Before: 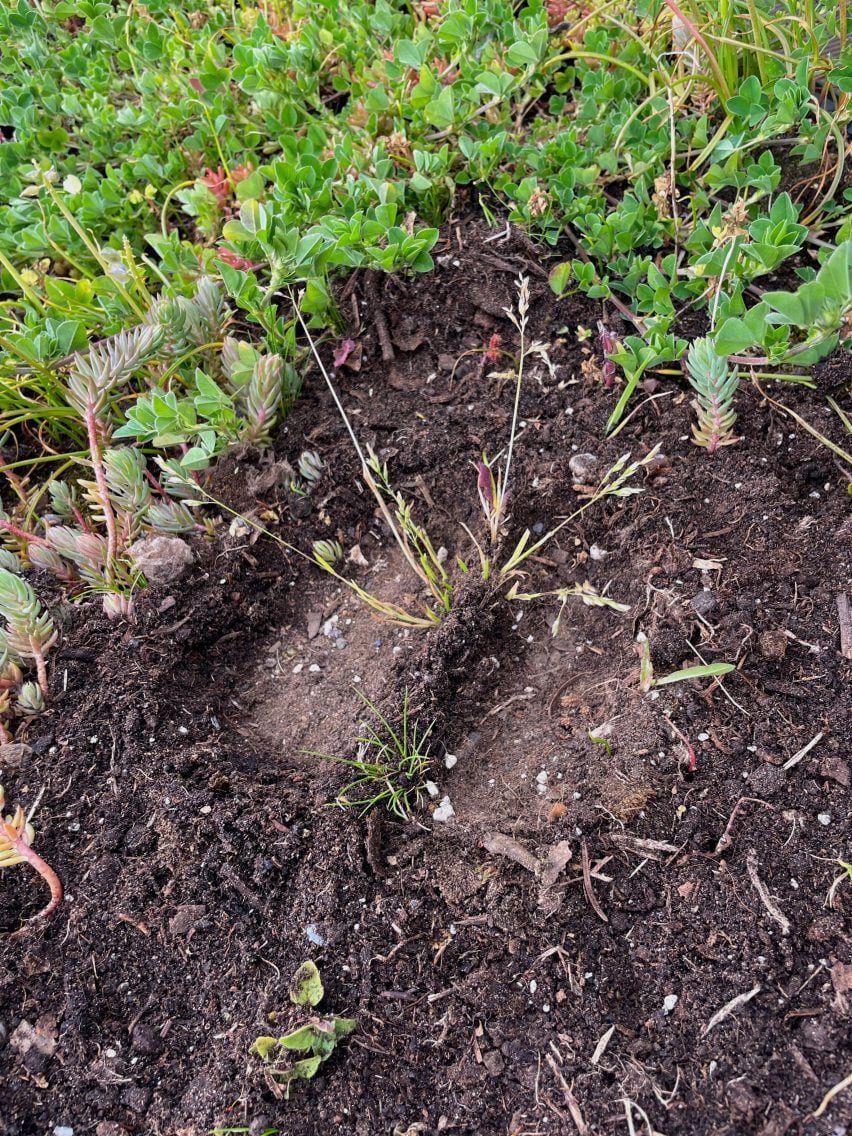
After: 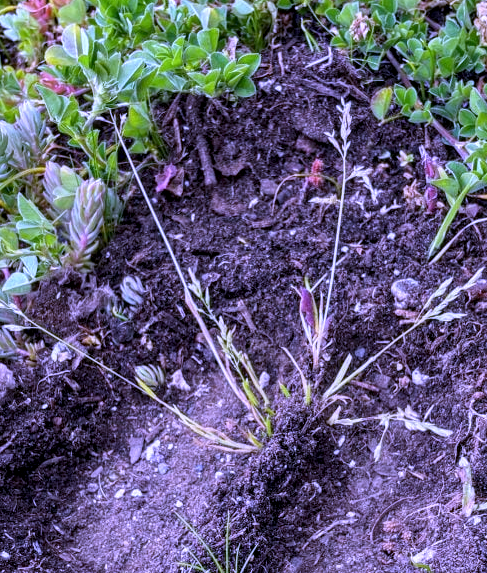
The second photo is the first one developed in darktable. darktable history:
white balance: red 0.98, blue 1.61
crop: left 20.932%, top 15.471%, right 21.848%, bottom 34.081%
local contrast: detail 130%
